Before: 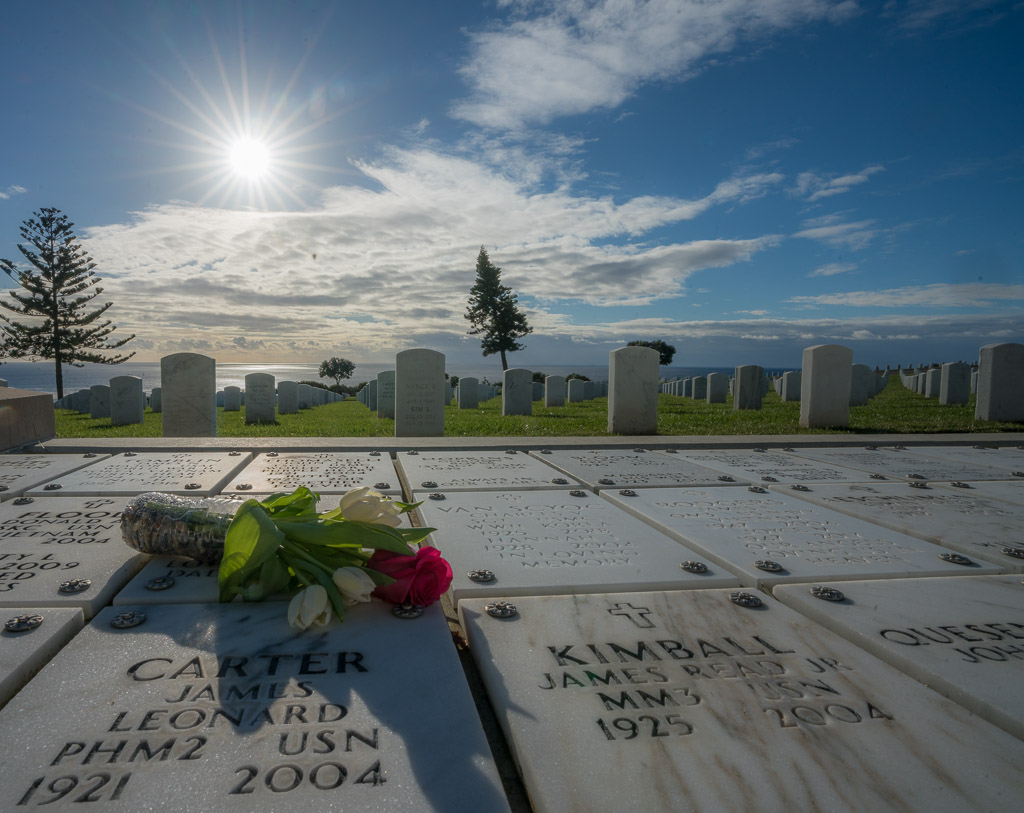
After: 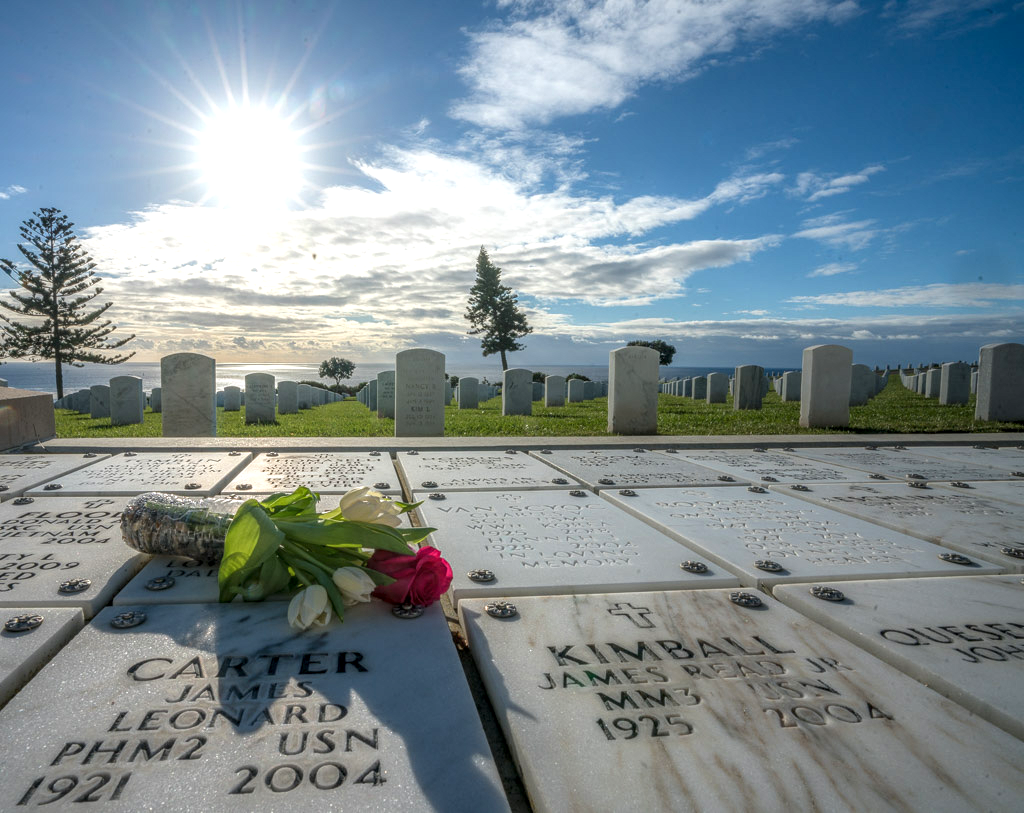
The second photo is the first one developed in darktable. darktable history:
local contrast: highlights 1%, shadows 7%, detail 134%
exposure: black level correction 0, exposure 0.855 EV, compensate highlight preservation false
